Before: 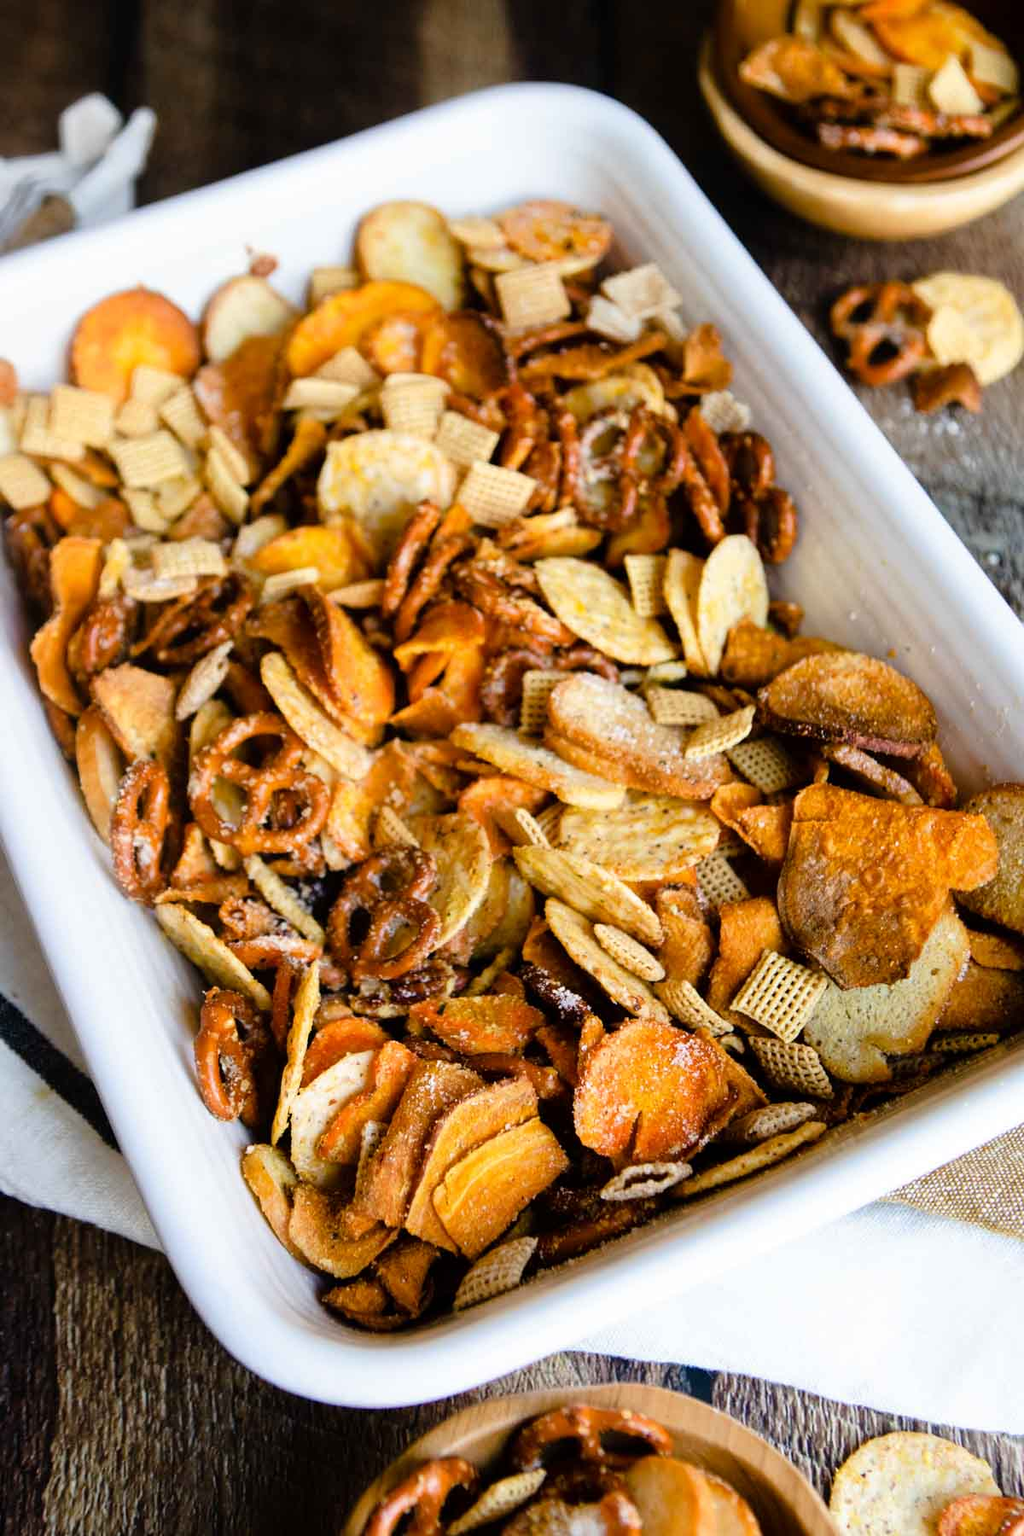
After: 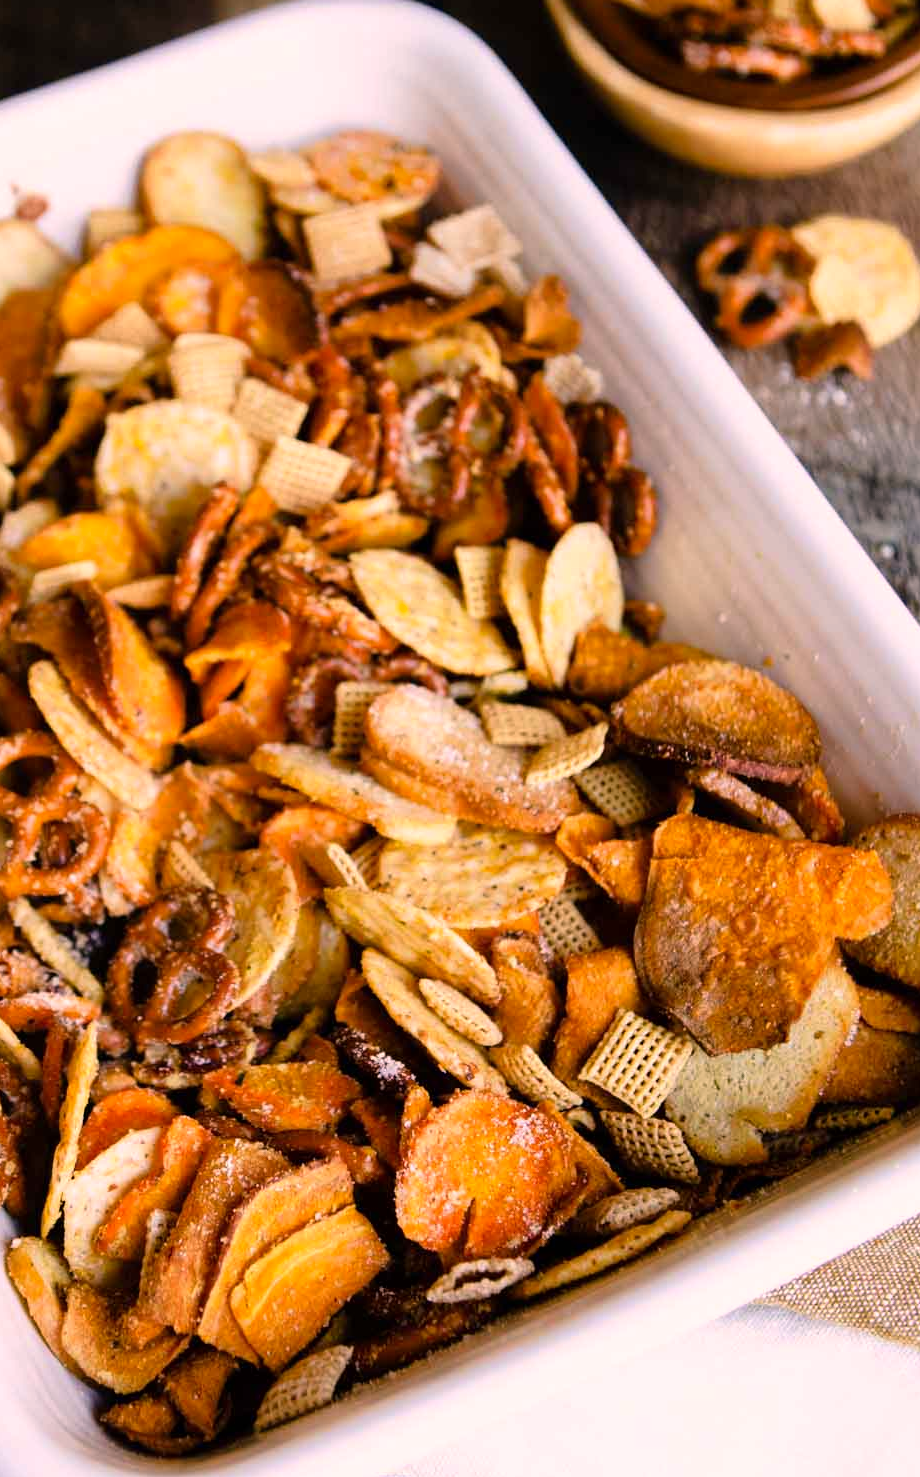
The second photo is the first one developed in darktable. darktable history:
color correction: highlights a* 12.23, highlights b* 5.41
crop: left 23.095%, top 5.827%, bottom 11.854%
